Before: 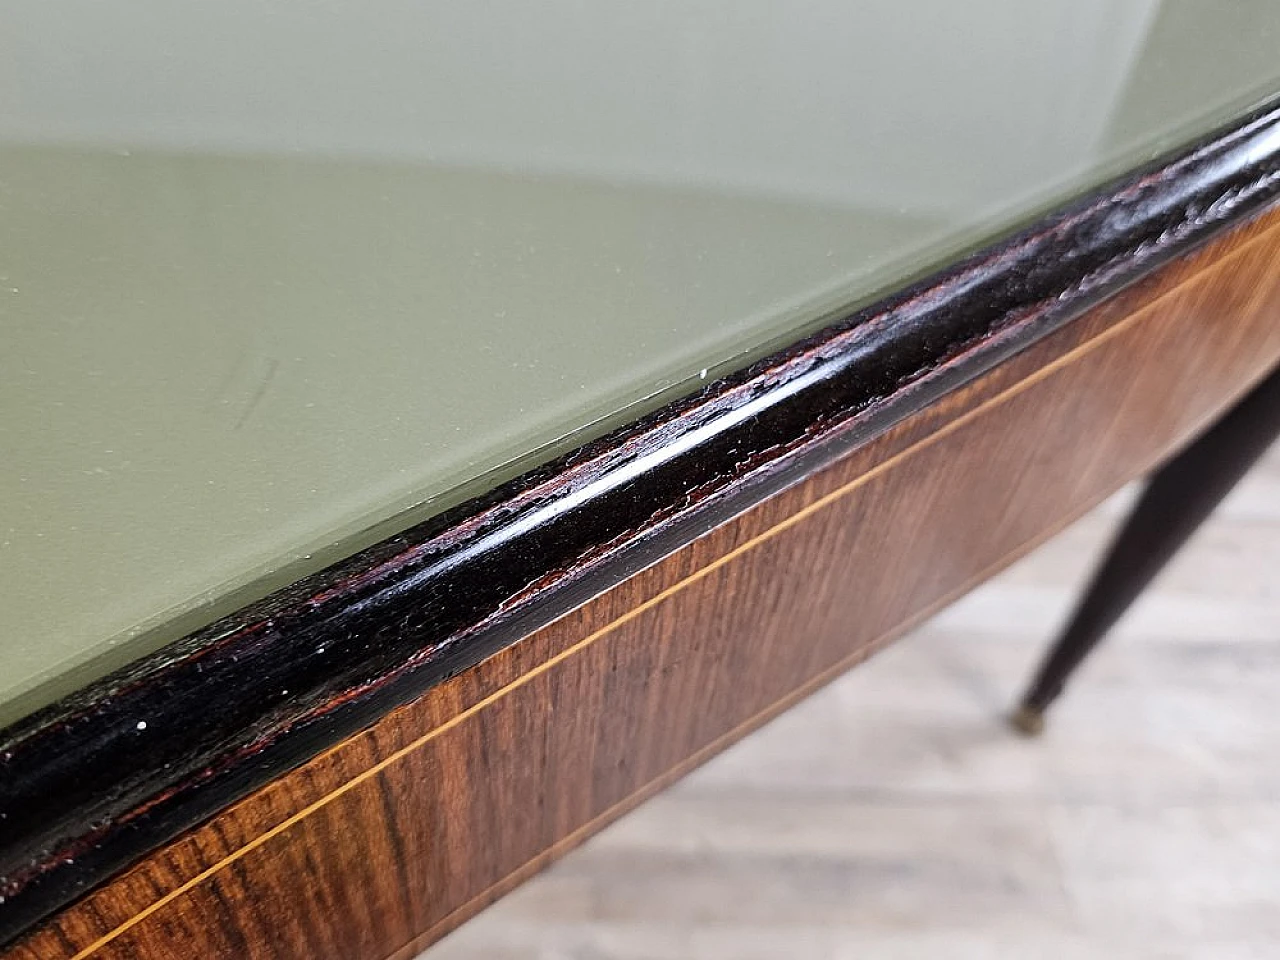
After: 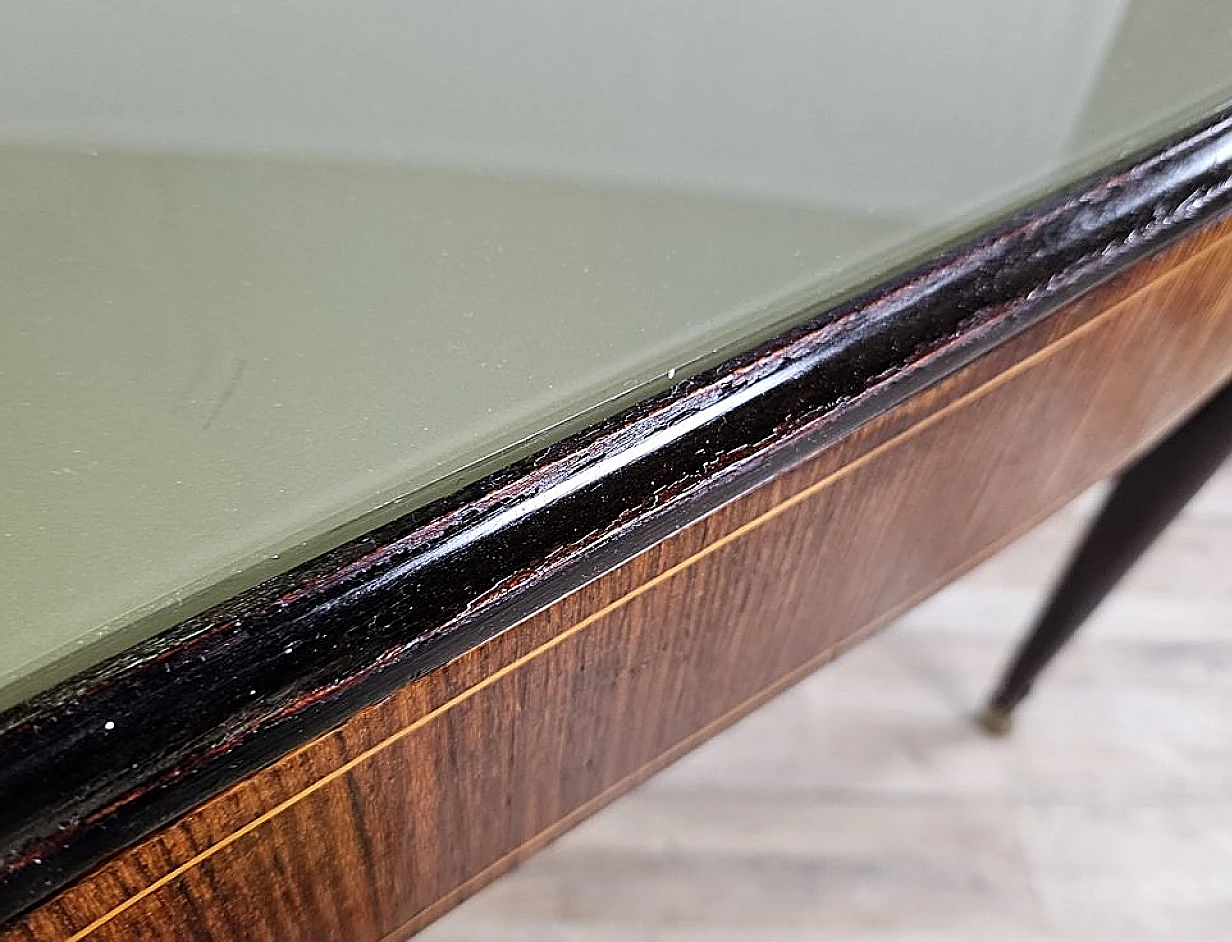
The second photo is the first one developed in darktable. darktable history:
crop and rotate: left 2.502%, right 1.202%, bottom 1.854%
sharpen: on, module defaults
